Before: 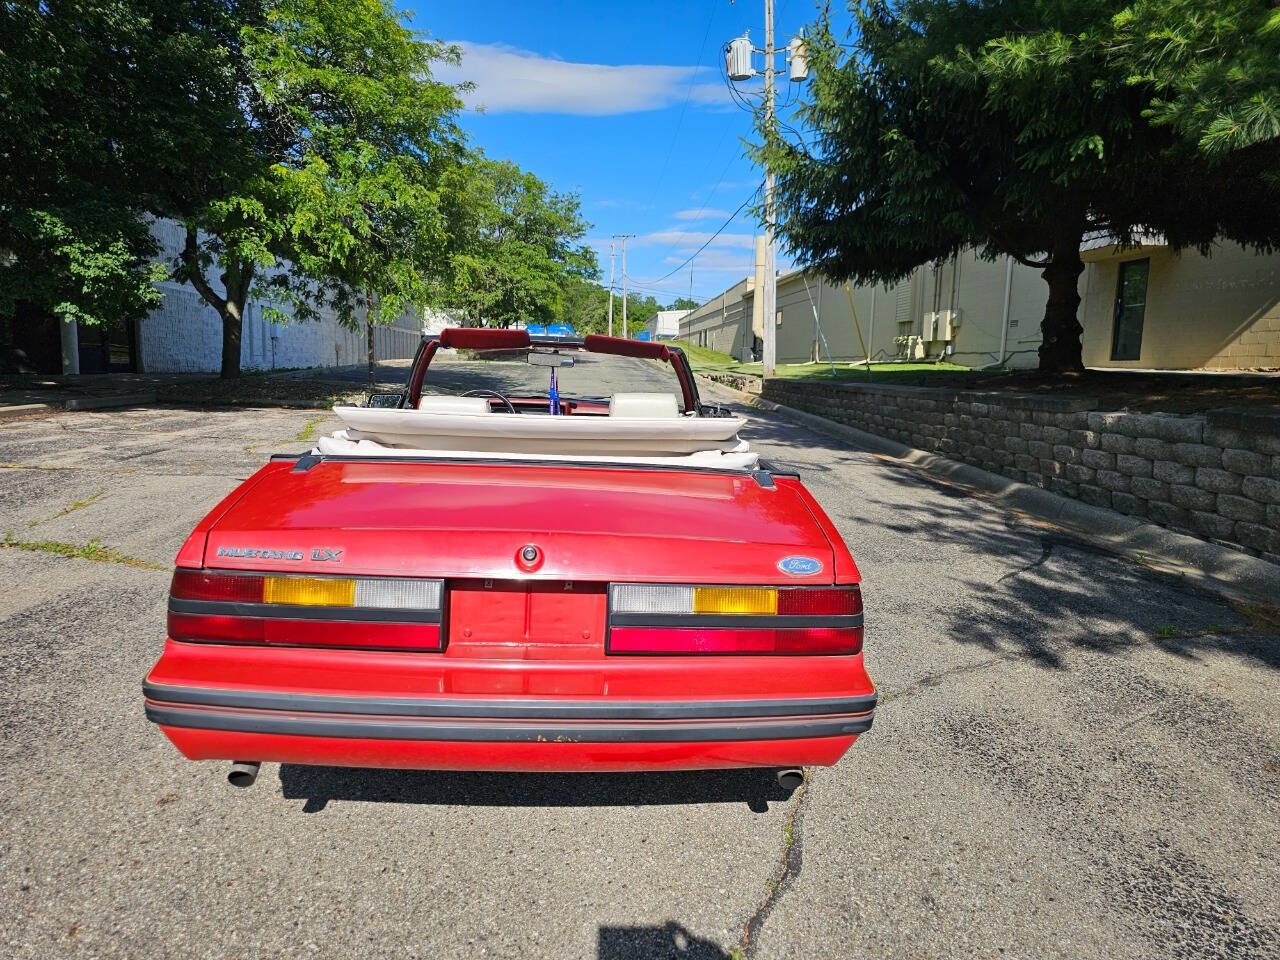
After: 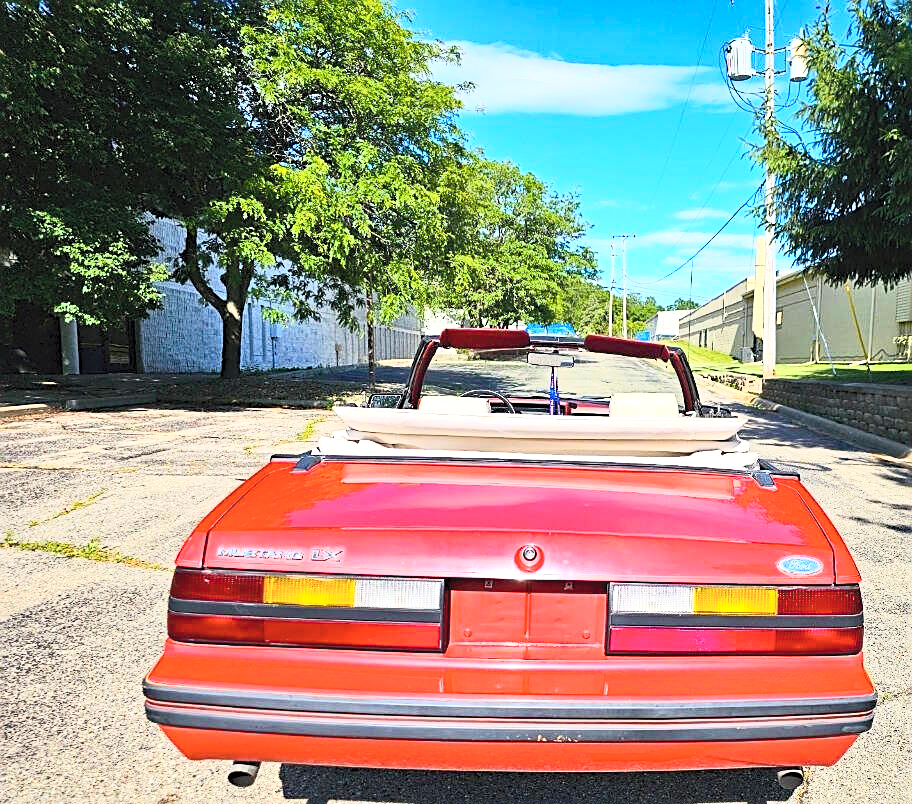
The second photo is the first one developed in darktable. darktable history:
contrast brightness saturation: contrast 0.373, brightness 0.525
crop: right 28.72%, bottom 16.235%
sharpen: on, module defaults
haze removal: compatibility mode true, adaptive false
color balance rgb: perceptual saturation grading › global saturation 20%, perceptual saturation grading › highlights -25.678%, perceptual saturation grading › shadows 24.369%, perceptual brilliance grading › highlights 11.767%, global vibrance 24.905%
